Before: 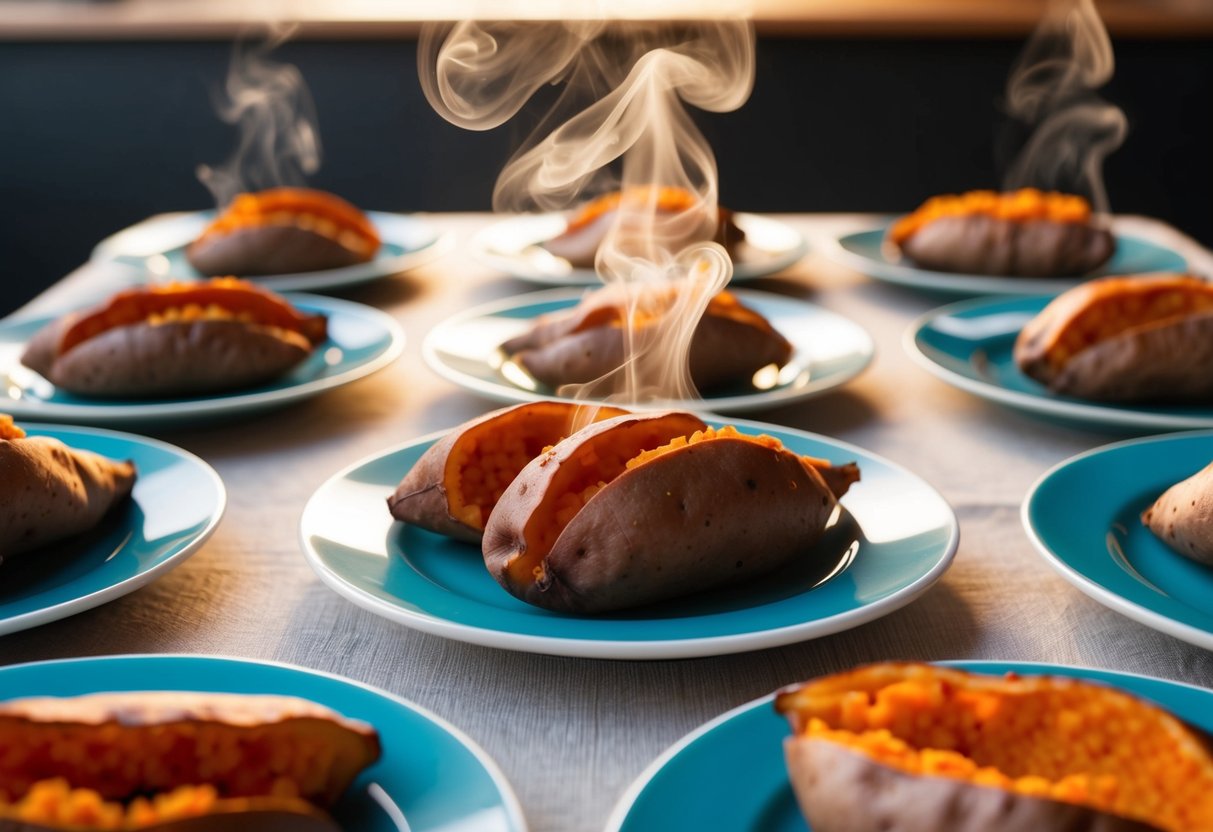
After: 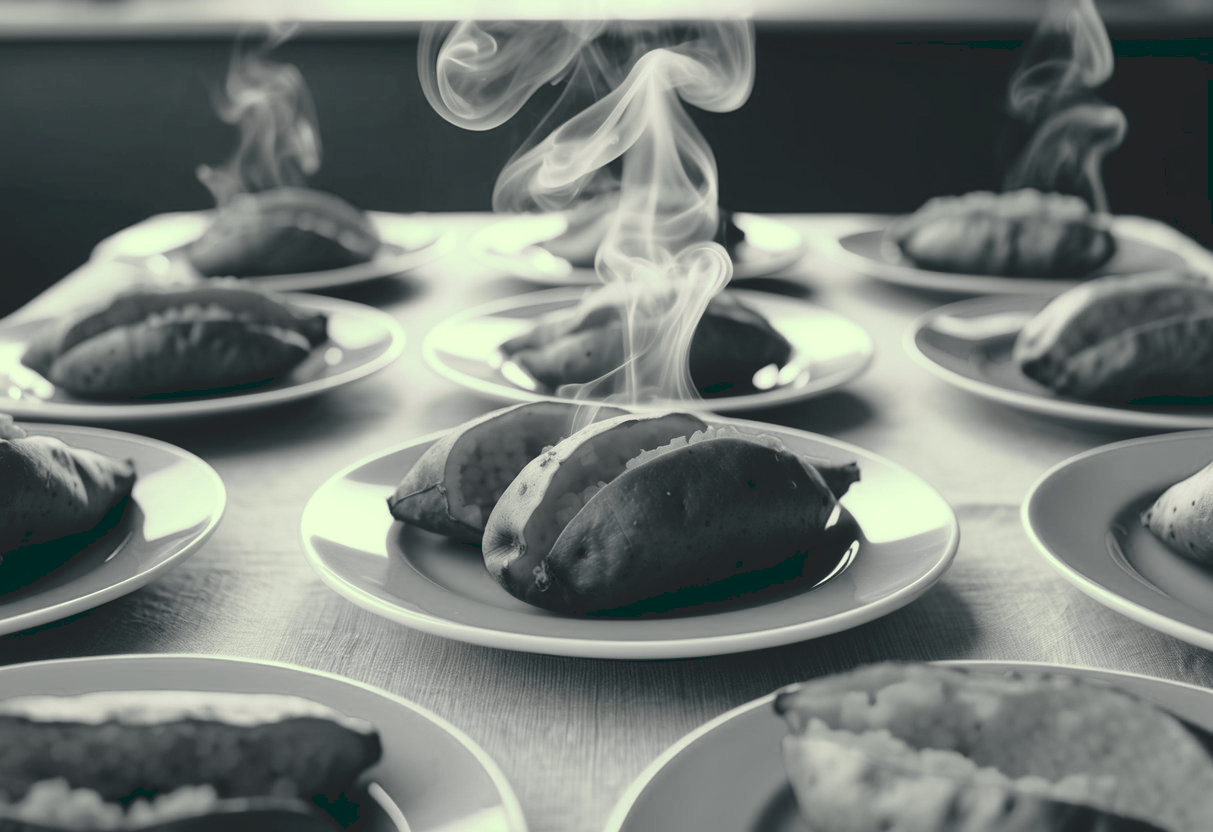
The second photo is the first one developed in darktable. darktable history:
tone curve: curves: ch0 [(0, 0) (0.003, 0.128) (0.011, 0.133) (0.025, 0.133) (0.044, 0.141) (0.069, 0.152) (0.1, 0.169) (0.136, 0.201) (0.177, 0.239) (0.224, 0.294) (0.277, 0.358) (0.335, 0.428) (0.399, 0.488) (0.468, 0.55) (0.543, 0.611) (0.623, 0.678) (0.709, 0.755) (0.801, 0.843) (0.898, 0.91) (1, 1)], preserve colors none
color look up table: target L [84.73, 78.68, 80.44, 75.52, 76.25, 58.61, 53.35, 39.88, 40.71, 34.6, 26.8, 201.81, 84.73, 80.52, 64.75, 64.35, 61.16, 68.2, 54.32, 41.25, 41.99, 42.37, 25.08, 7.15, 98.87, 100.9, 90.09, 78.8, 87.3, 76.35, 90.61, 71.86, 70.45, 89.02, 69.61, 84.73, 47.65, 55.53, 34.09, 40.83, 20.74, 6.954, 98.54, 87.49, 85.65, 77.08, 59.63, 58.32, 34.5], target a [-2.859, -2.985, -2.969, -2.655, -2.704, -3.042, -4.219, -2.76, -2.368, -1.503, -1.444, 0, -2.859, -2.797, -2.95, -3.11, -3.58, -2.809, -2.943, -1.833, -2.192, -2.33, -1.456, -4.958, -14.51, -2.62, -3.897, -2.381, -3.828, -2.204, -4.882, -2.665, -2.773, -2.604, -3.099, -2.859, -2.333, -2.718, -1.726, -1.806, -1.878, -5.94, -14.92, -2.932, -2.319, -2.198, -3.551, -2.511, -1.933], target b [8.274, 6.603, 6.6, 5.663, 5.639, 2.715, 2.439, -0.201, 0.441, -1.177, -0.511, -0.001, 8.274, 7.262, 3.454, 4.252, 3.559, 4.831, 1.822, 0, -0.144, 0.427, -0.551, -2.94, 22.71, 24.3, 11.41, 6.291, 9.396, 5.242, 12.22, 4.563, 4.147, 10.2, 4.025, 8.274, 0.435, 2.053, -0.033, 0.007, -0.601, -3.252, 22.76, 8.838, 7.453, 5.211, 3.096, 2.362, -0.7], num patches 49
